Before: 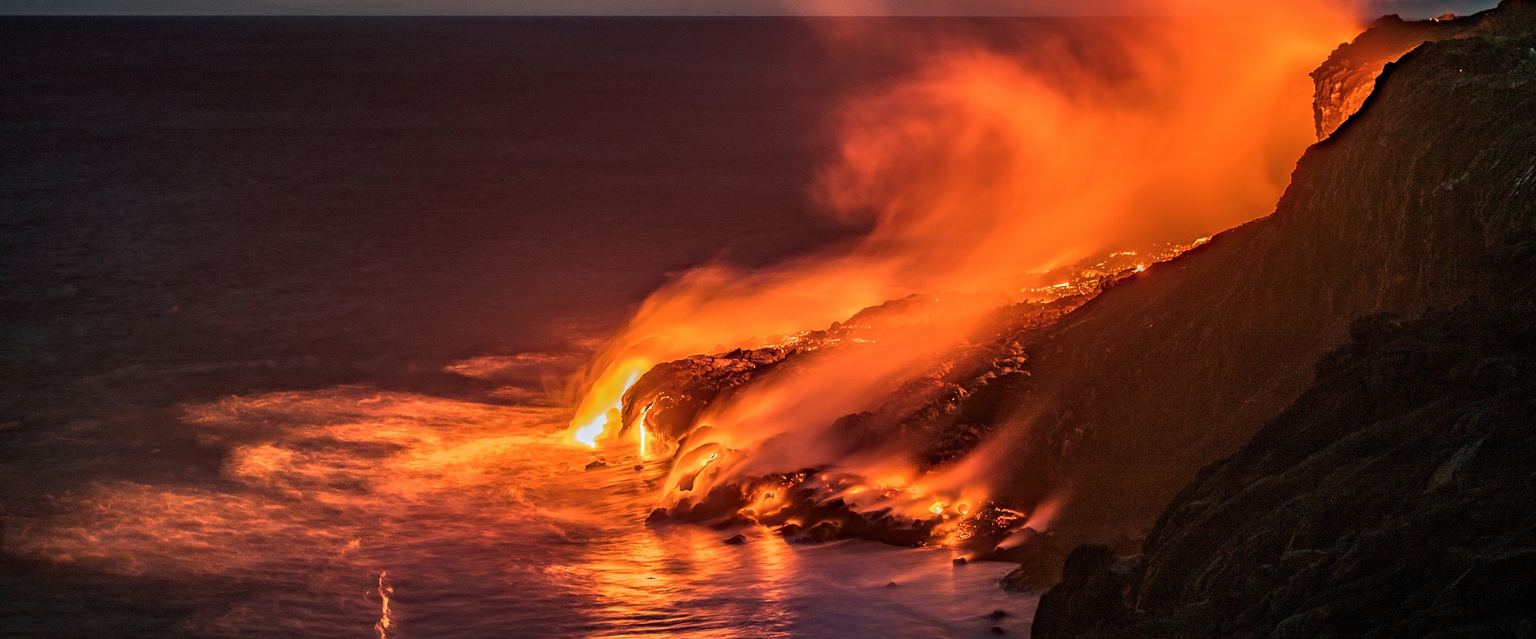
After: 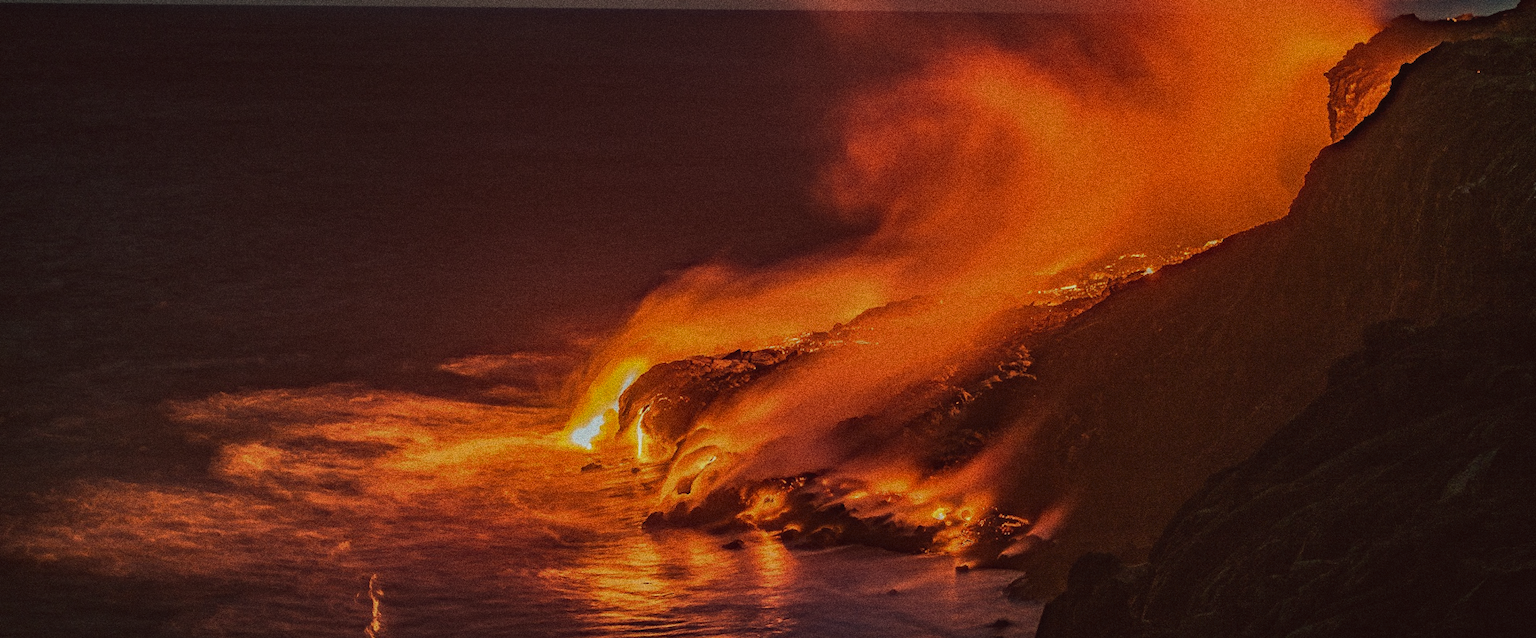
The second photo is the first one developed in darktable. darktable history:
crop and rotate: angle -0.5°
color zones: curves: ch0 [(0.068, 0.464) (0.25, 0.5) (0.48, 0.508) (0.75, 0.536) (0.886, 0.476) (0.967, 0.456)]; ch1 [(0.066, 0.456) (0.25, 0.5) (0.616, 0.508) (0.746, 0.56) (0.934, 0.444)]
grain: strength 49.07%
exposure: exposure -0.582 EV, compensate highlight preservation false
color balance: lift [1.005, 1.002, 0.998, 0.998], gamma [1, 1.021, 1.02, 0.979], gain [0.923, 1.066, 1.056, 0.934]
haze removal: compatibility mode true, adaptive false
